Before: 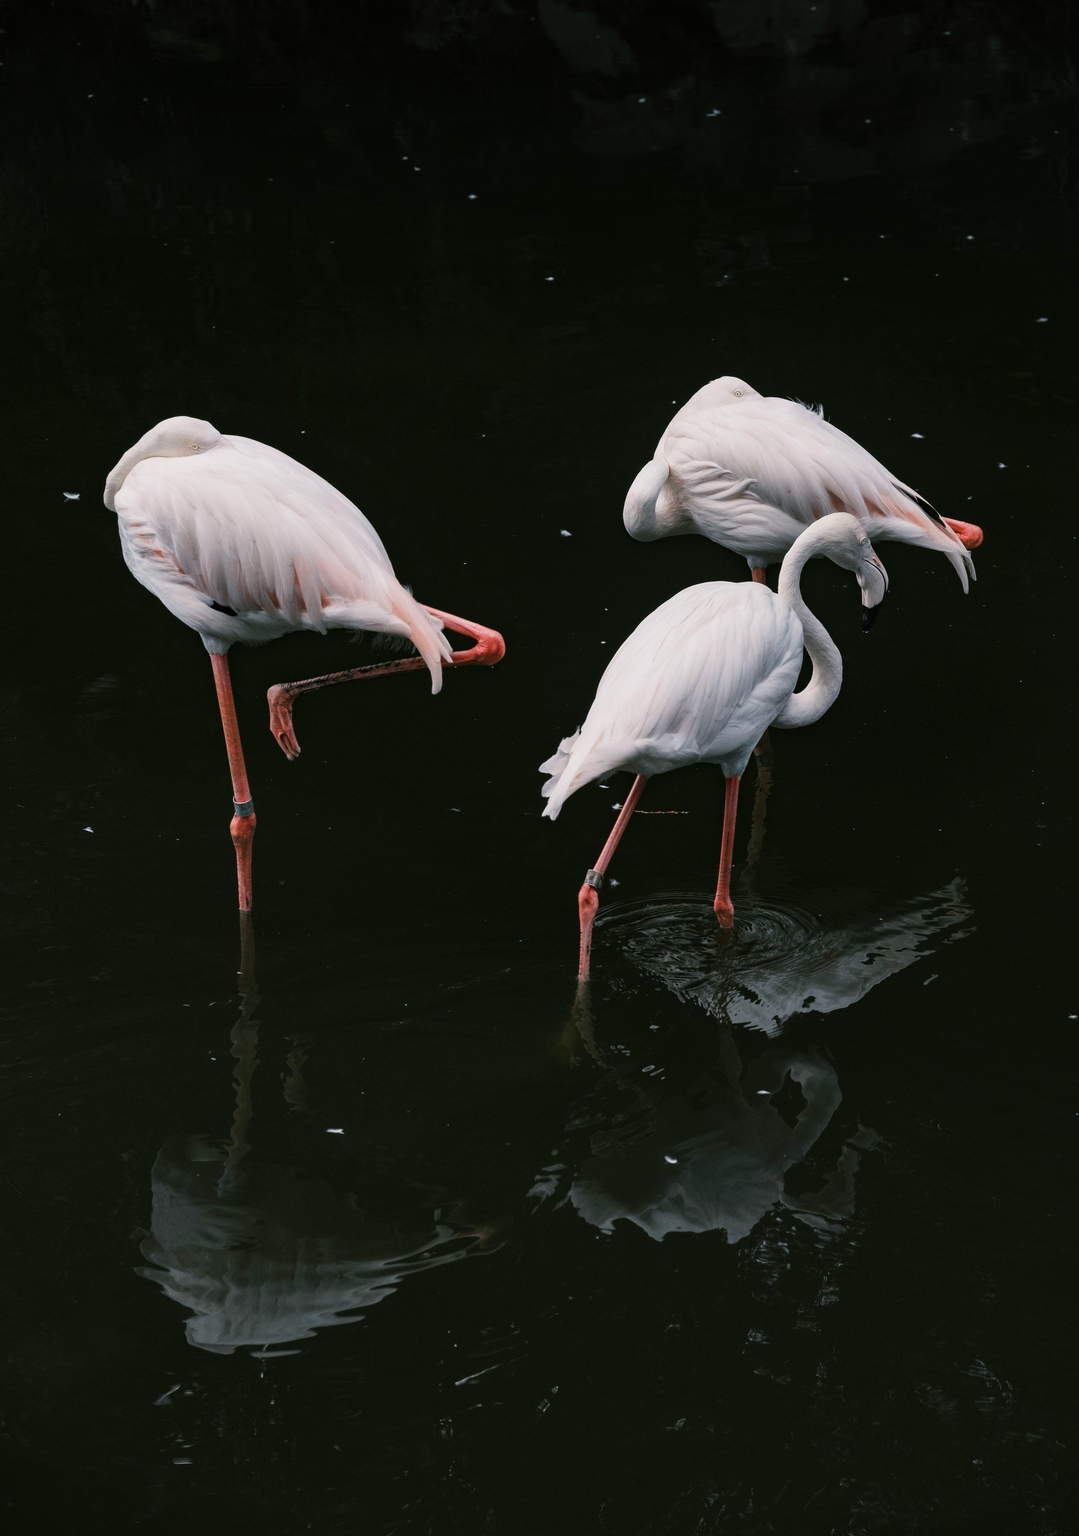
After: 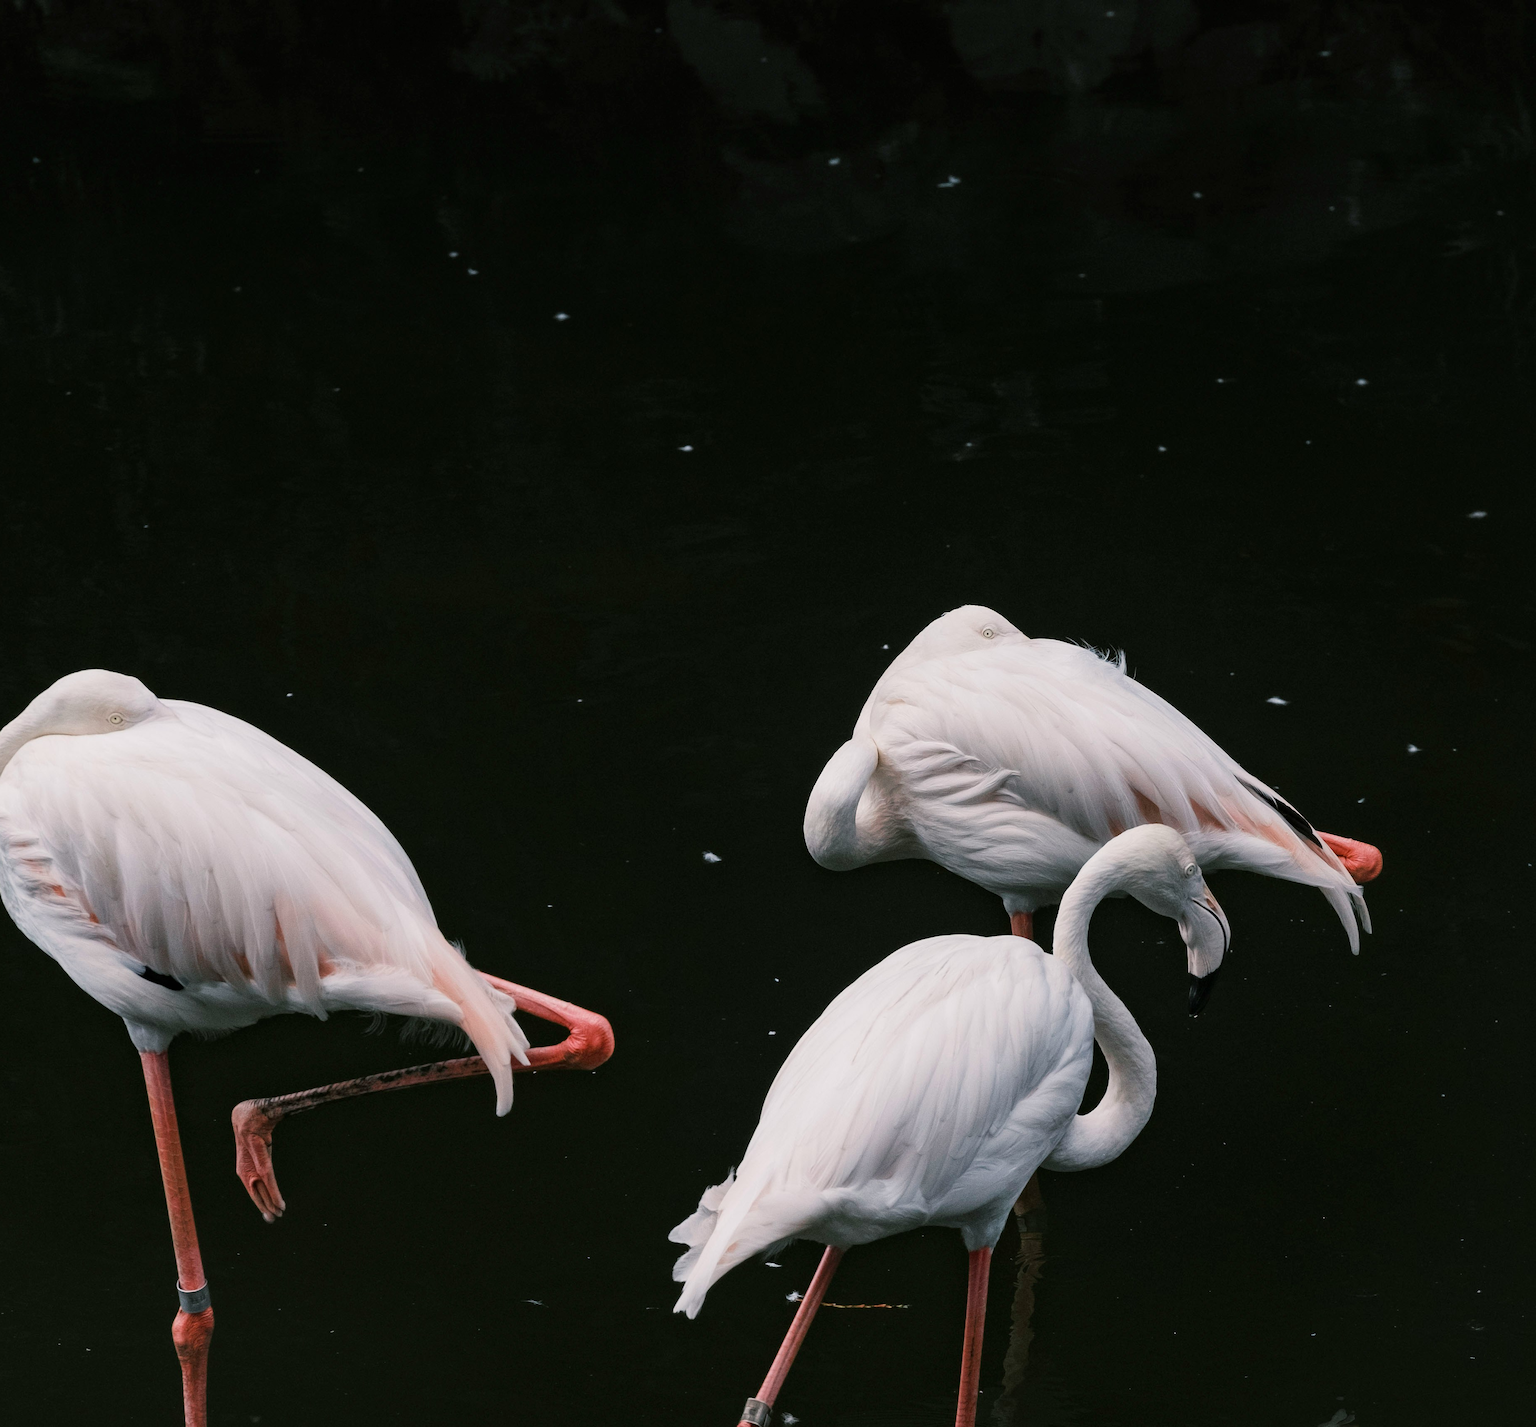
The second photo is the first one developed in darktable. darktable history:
crop and rotate: left 11.42%, bottom 42.169%
